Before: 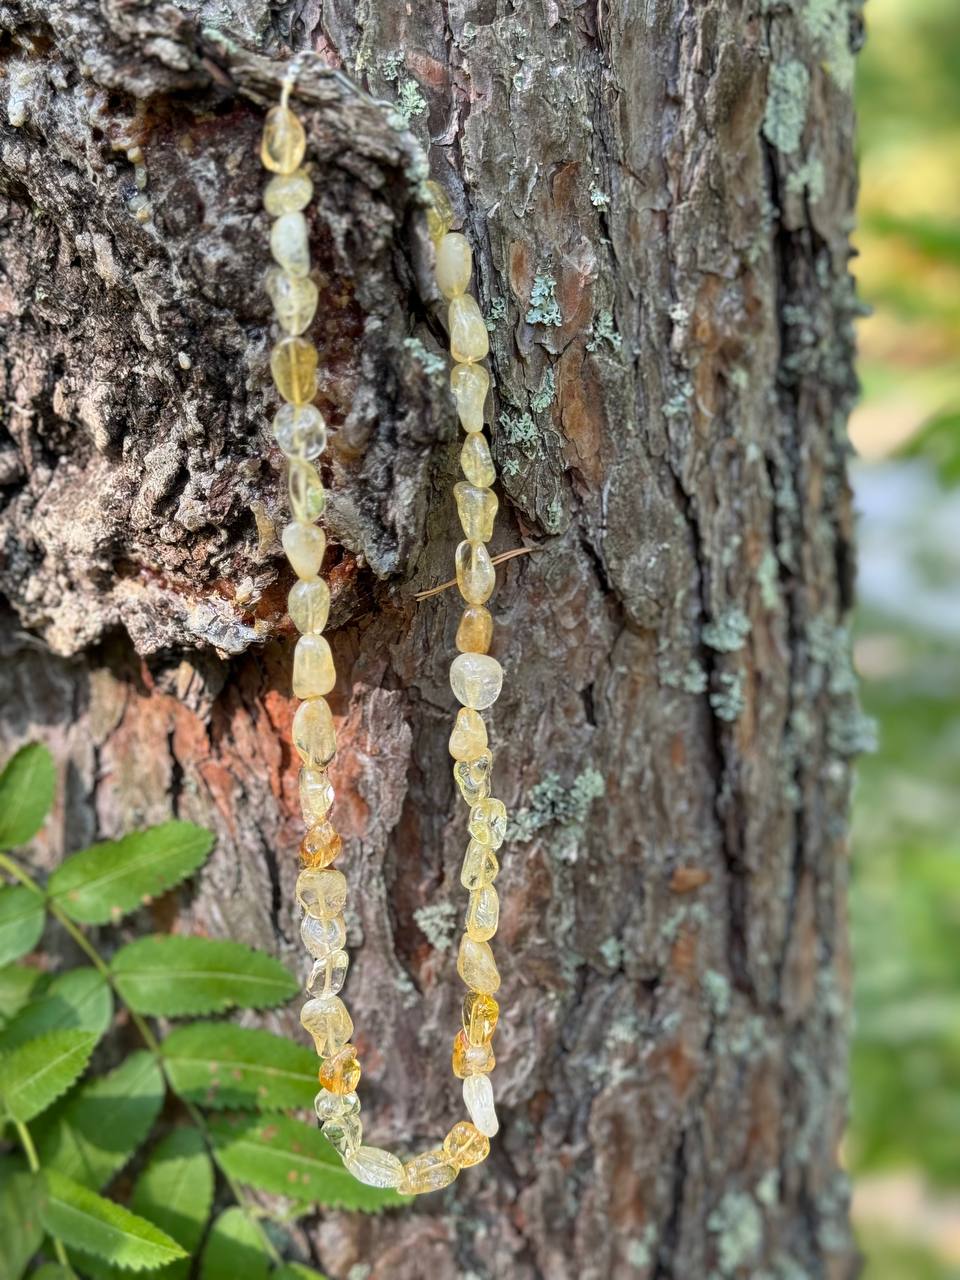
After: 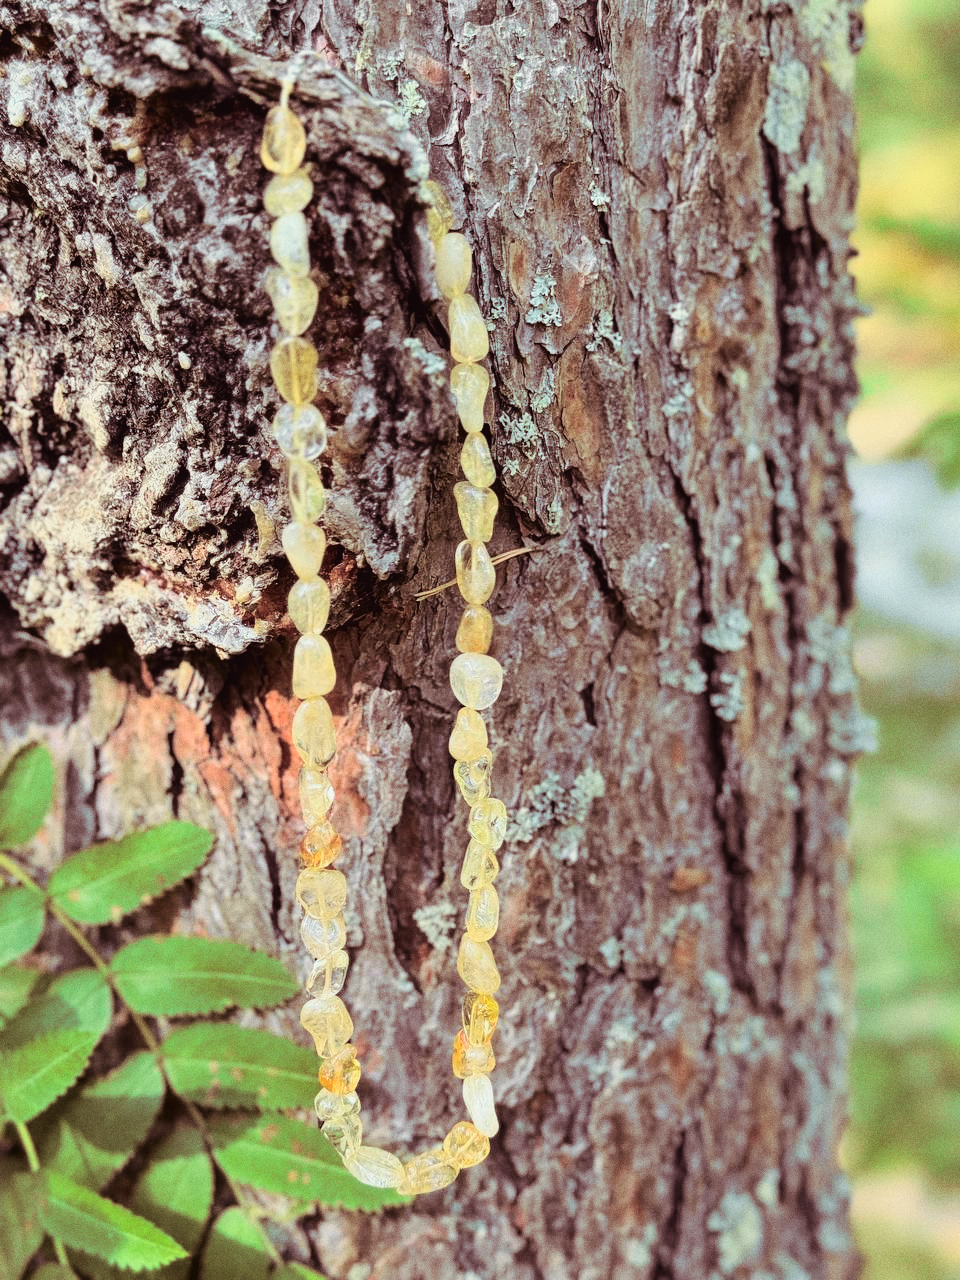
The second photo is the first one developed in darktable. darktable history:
grain: coarseness 0.09 ISO
tone curve: curves: ch0 [(0, 0.026) (0.104, 0.1) (0.233, 0.262) (0.398, 0.507) (0.498, 0.621) (0.65, 0.757) (0.835, 0.883) (1, 0.961)]; ch1 [(0, 0) (0.346, 0.307) (0.408, 0.369) (0.453, 0.457) (0.482, 0.476) (0.502, 0.498) (0.521, 0.507) (0.553, 0.554) (0.638, 0.646) (0.693, 0.727) (1, 1)]; ch2 [(0, 0) (0.366, 0.337) (0.434, 0.46) (0.485, 0.494) (0.5, 0.494) (0.511, 0.508) (0.537, 0.55) (0.579, 0.599) (0.663, 0.67) (1, 1)], color space Lab, independent channels, preserve colors none
split-toning: on, module defaults
